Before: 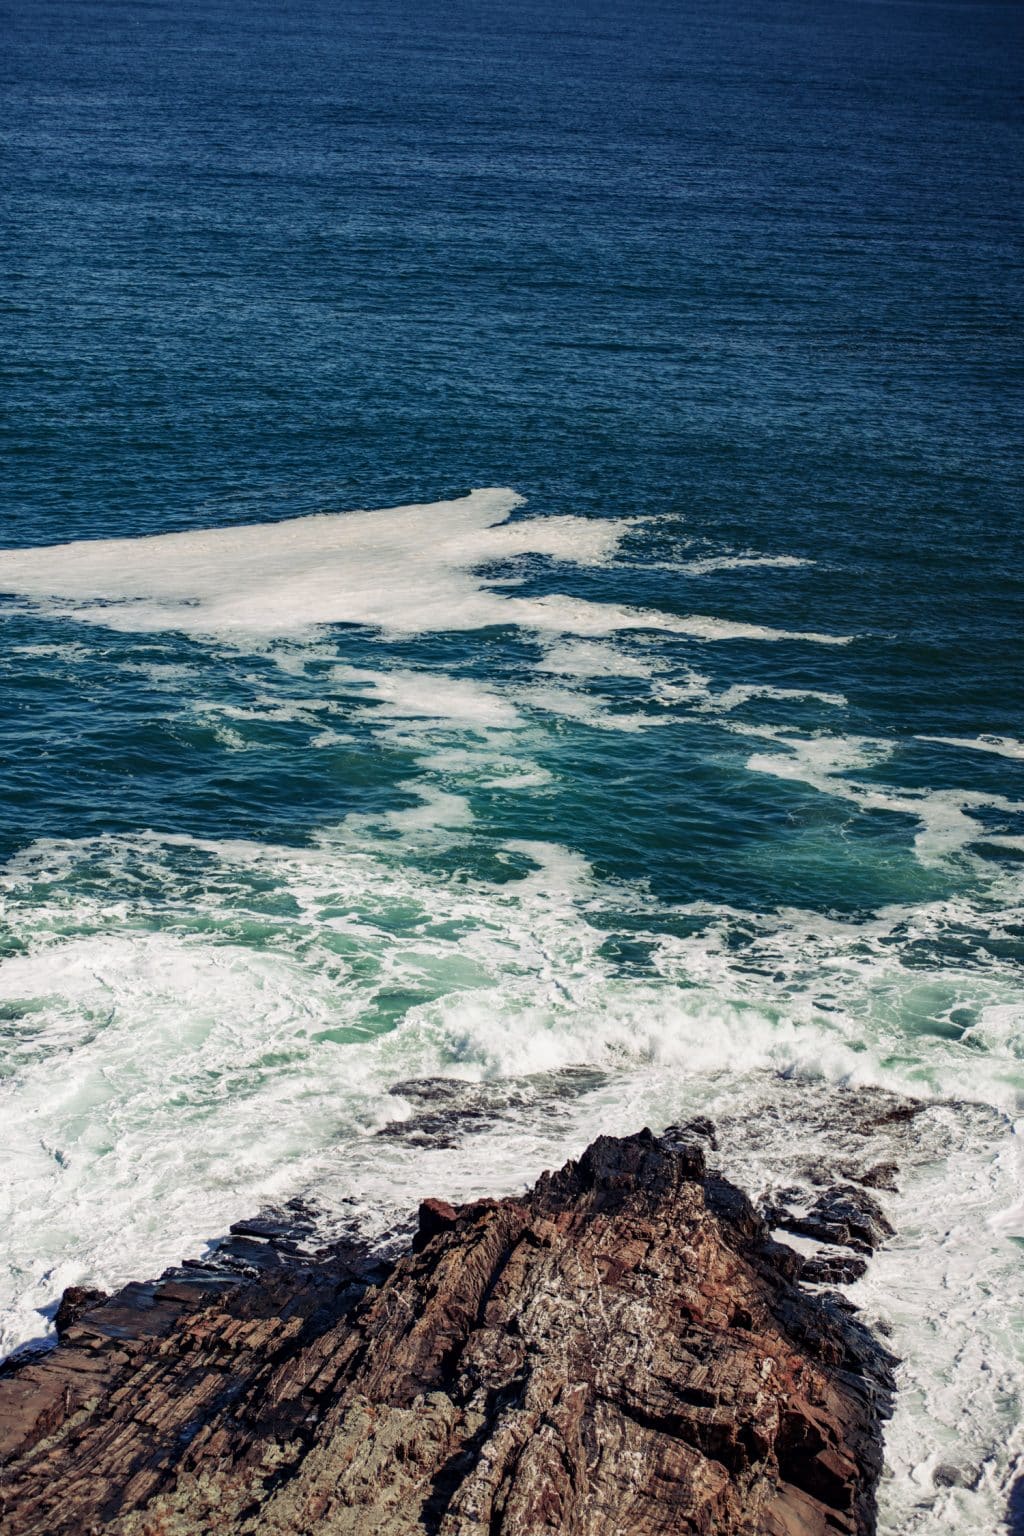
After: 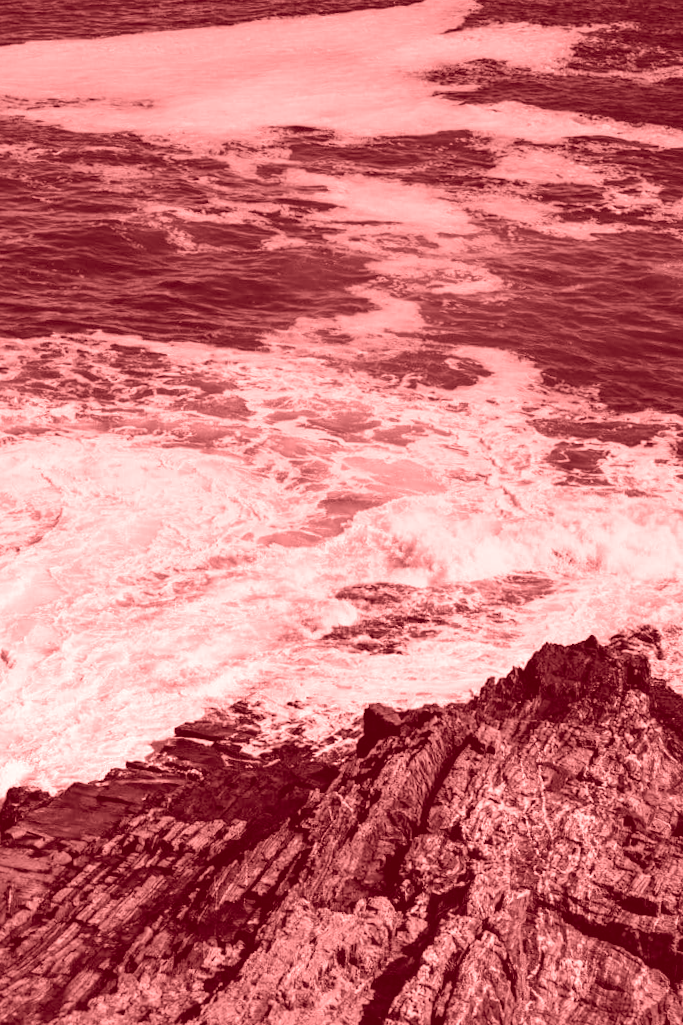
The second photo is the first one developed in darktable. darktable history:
crop and rotate: angle -0.82°, left 3.85%, top 31.828%, right 27.992%
colorize: saturation 60%, source mix 100%
graduated density: on, module defaults
